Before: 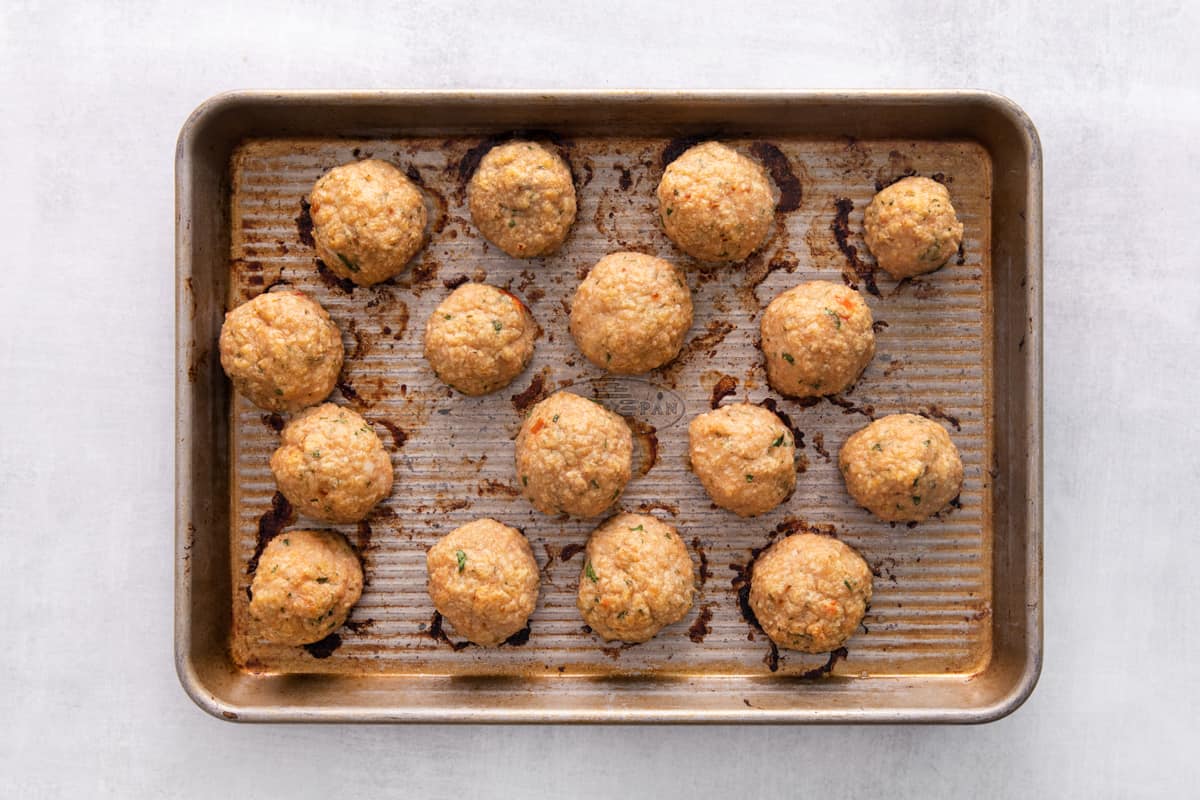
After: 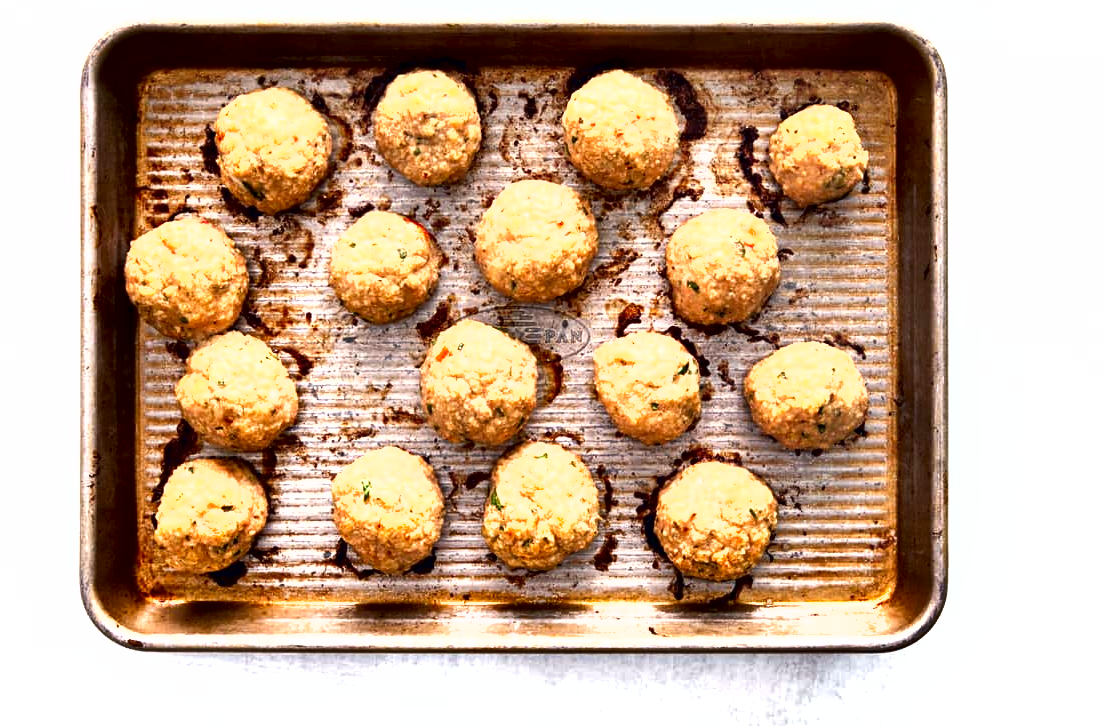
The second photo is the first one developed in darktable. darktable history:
crop and rotate: left 7.932%, top 9.249%
shadows and highlights: shadows color adjustment 97.99%, highlights color adjustment 58.82%, low approximation 0.01, soften with gaussian
exposure: black level correction 0, exposure 1.199 EV, compensate exposure bias true, compensate highlight preservation false
contrast equalizer: y [[0.6 ×6], [0.55 ×6], [0 ×6], [0 ×6], [0 ×6]]
